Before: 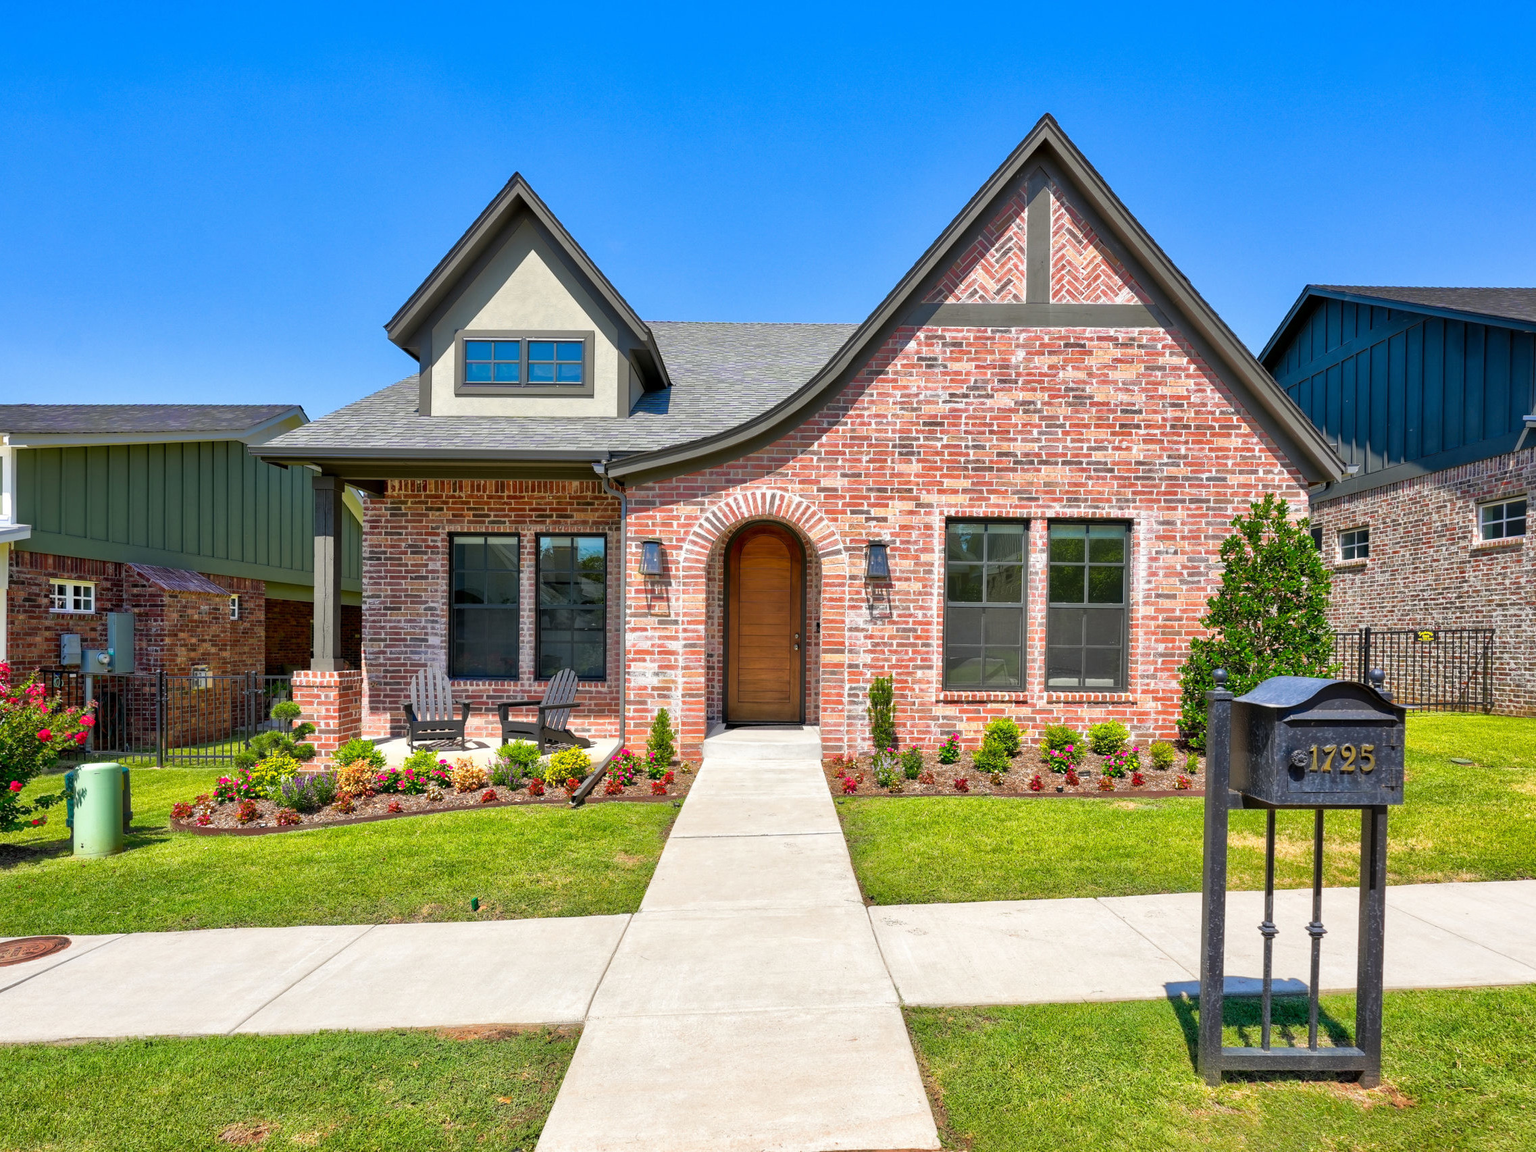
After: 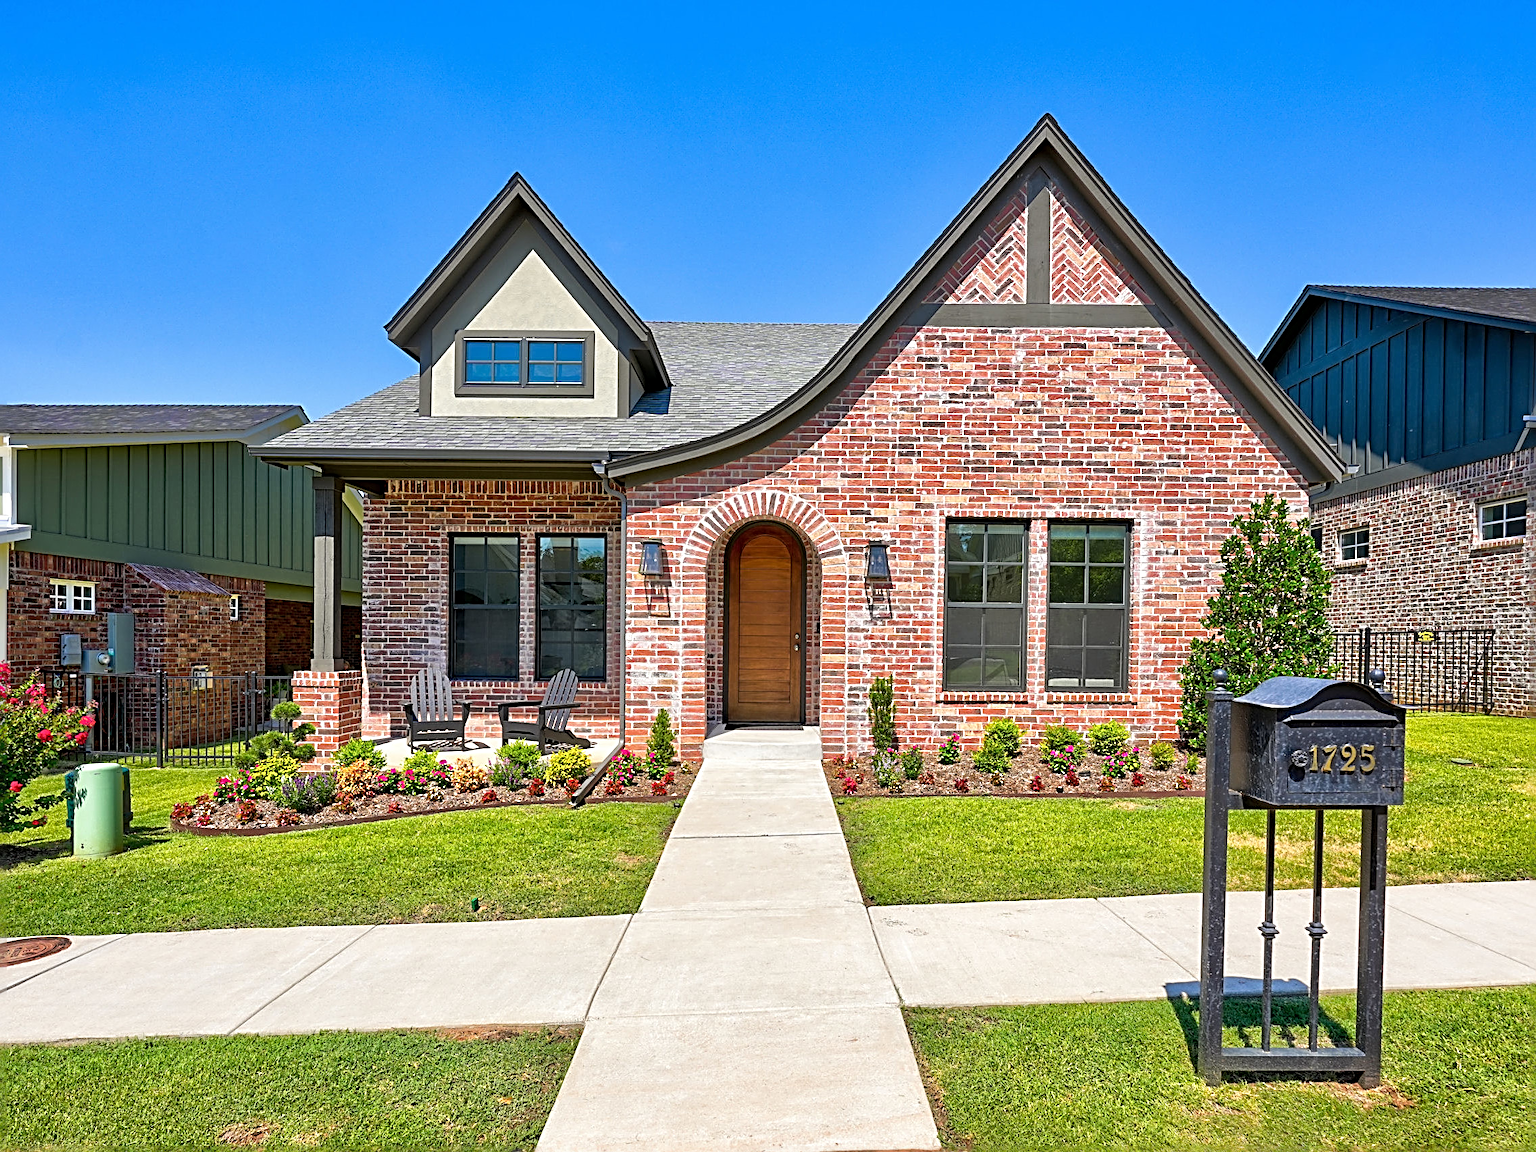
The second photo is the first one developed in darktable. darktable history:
sharpen: radius 3.655, amount 0.942
